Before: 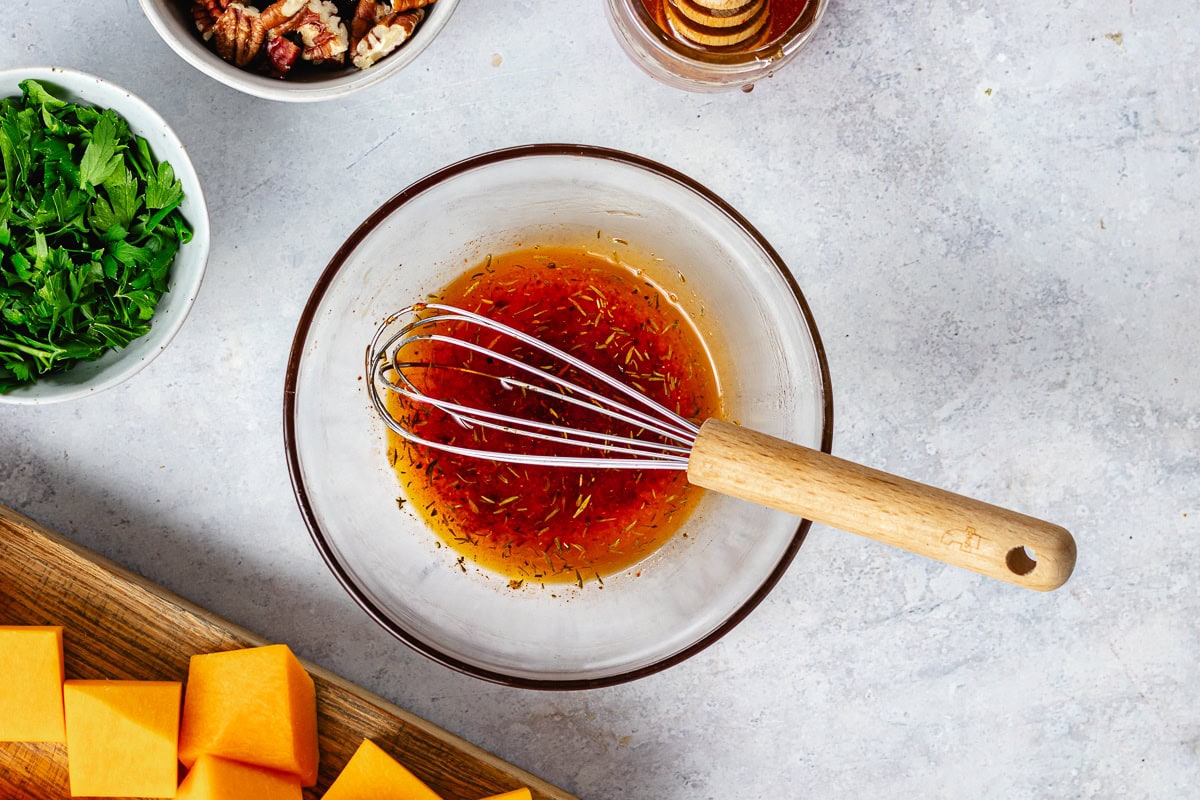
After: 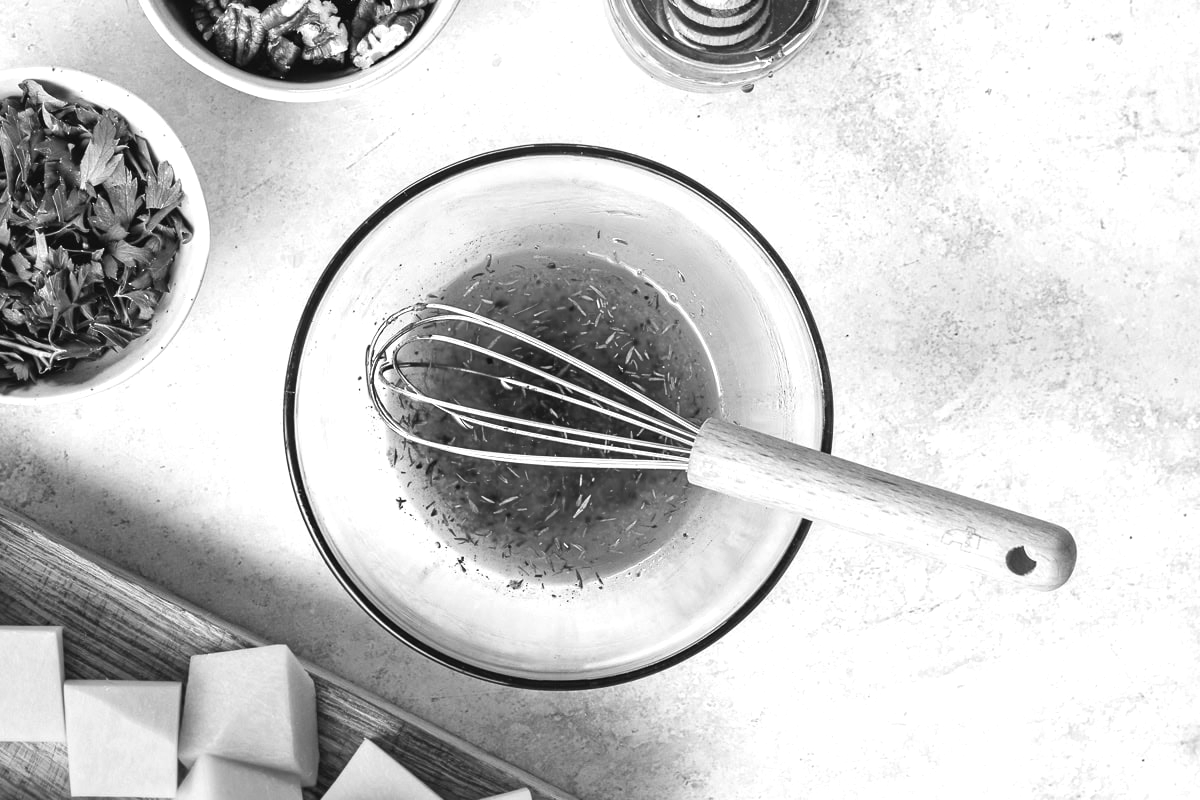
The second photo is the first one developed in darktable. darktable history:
exposure: black level correction -0.002, exposure 0.54 EV, compensate highlight preservation false
monochrome: on, module defaults
tone equalizer: on, module defaults
